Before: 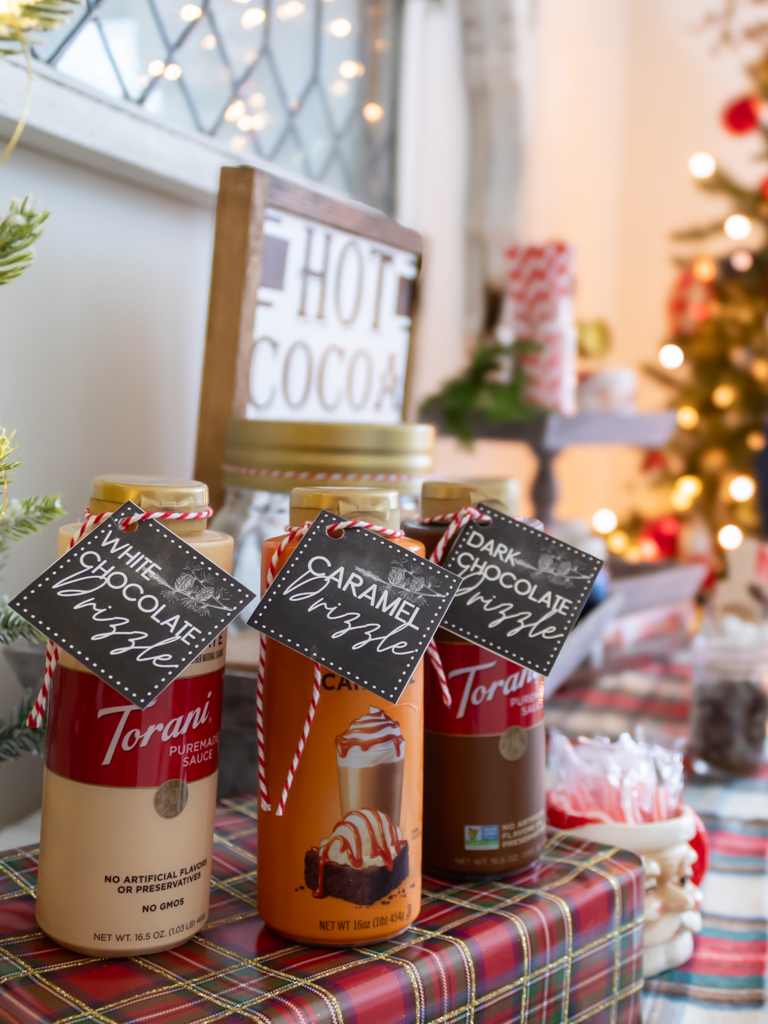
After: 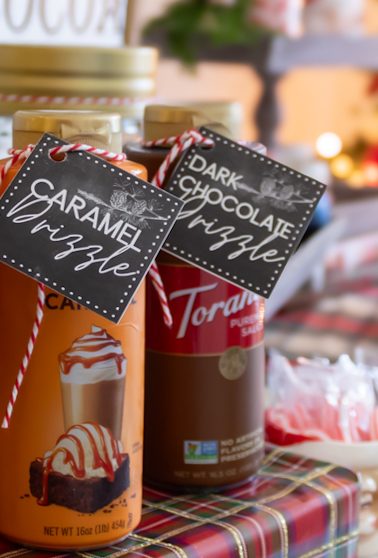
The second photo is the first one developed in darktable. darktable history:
crop: left 34.479%, top 38.822%, right 13.718%, bottom 5.172%
rotate and perspective: rotation 0.074°, lens shift (vertical) 0.096, lens shift (horizontal) -0.041, crop left 0.043, crop right 0.952, crop top 0.024, crop bottom 0.979
